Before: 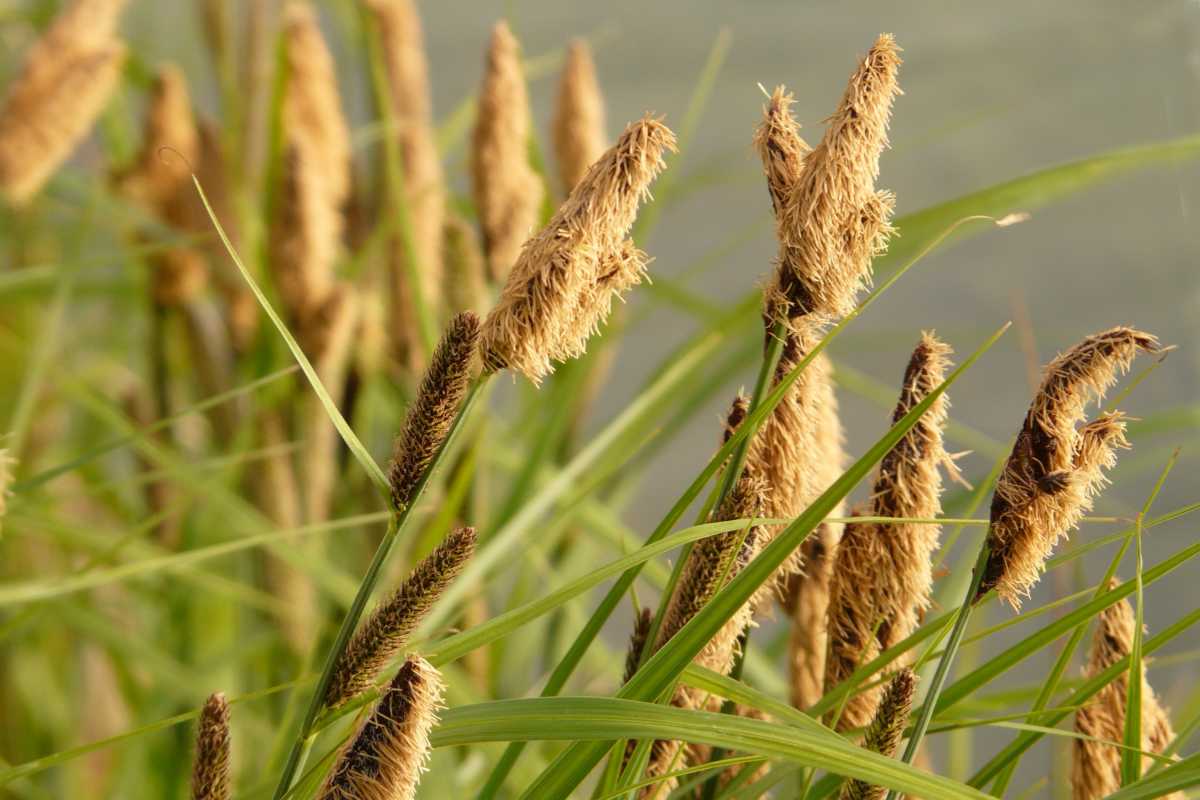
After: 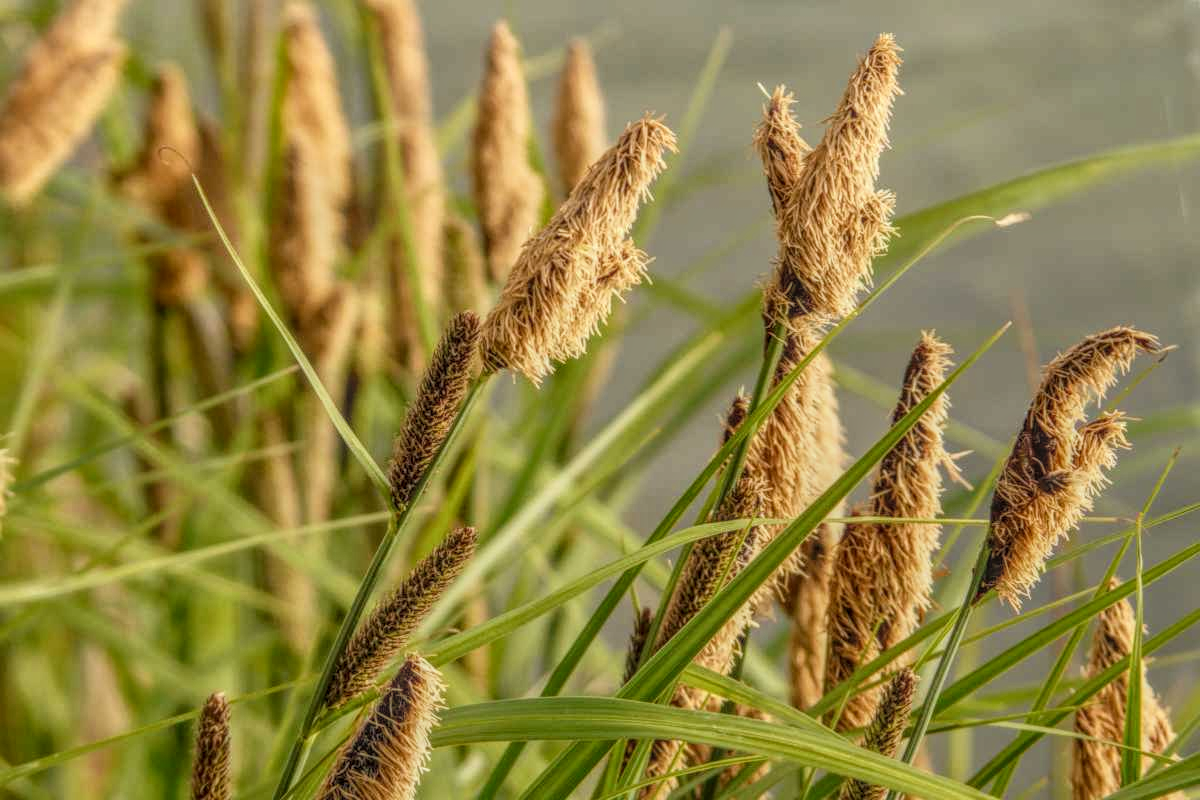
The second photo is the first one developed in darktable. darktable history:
local contrast: highlights 1%, shadows 2%, detail 199%, midtone range 0.252
filmic rgb: black relative exposure -14.23 EV, white relative exposure 3.37 EV, hardness 7.89, contrast 0.983
